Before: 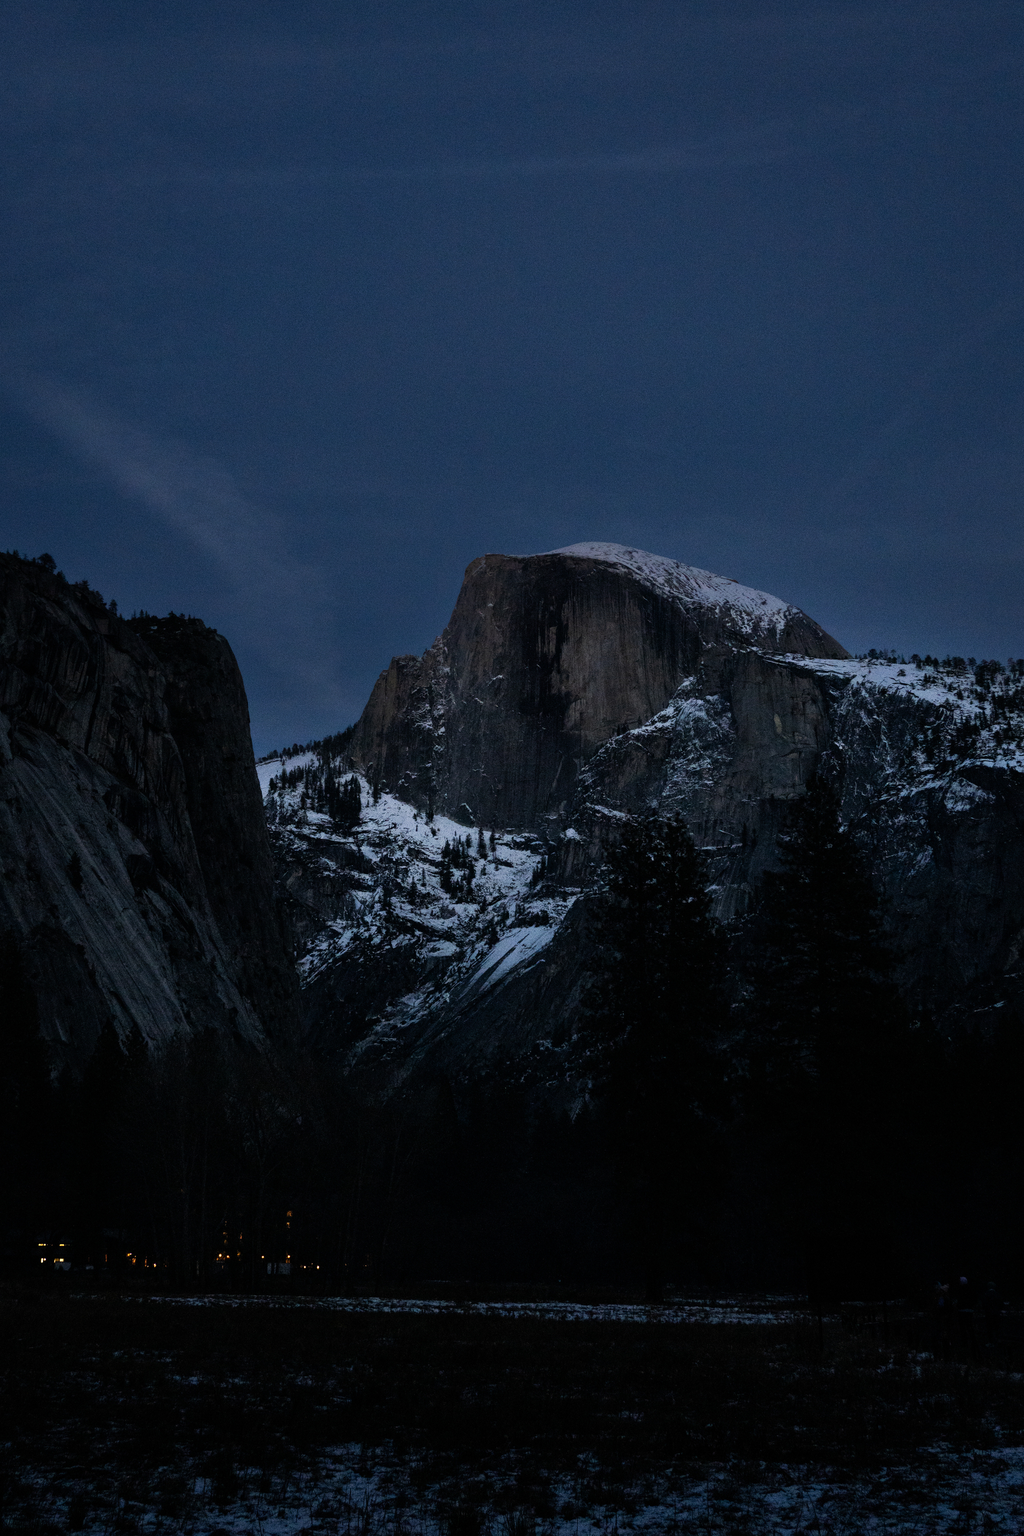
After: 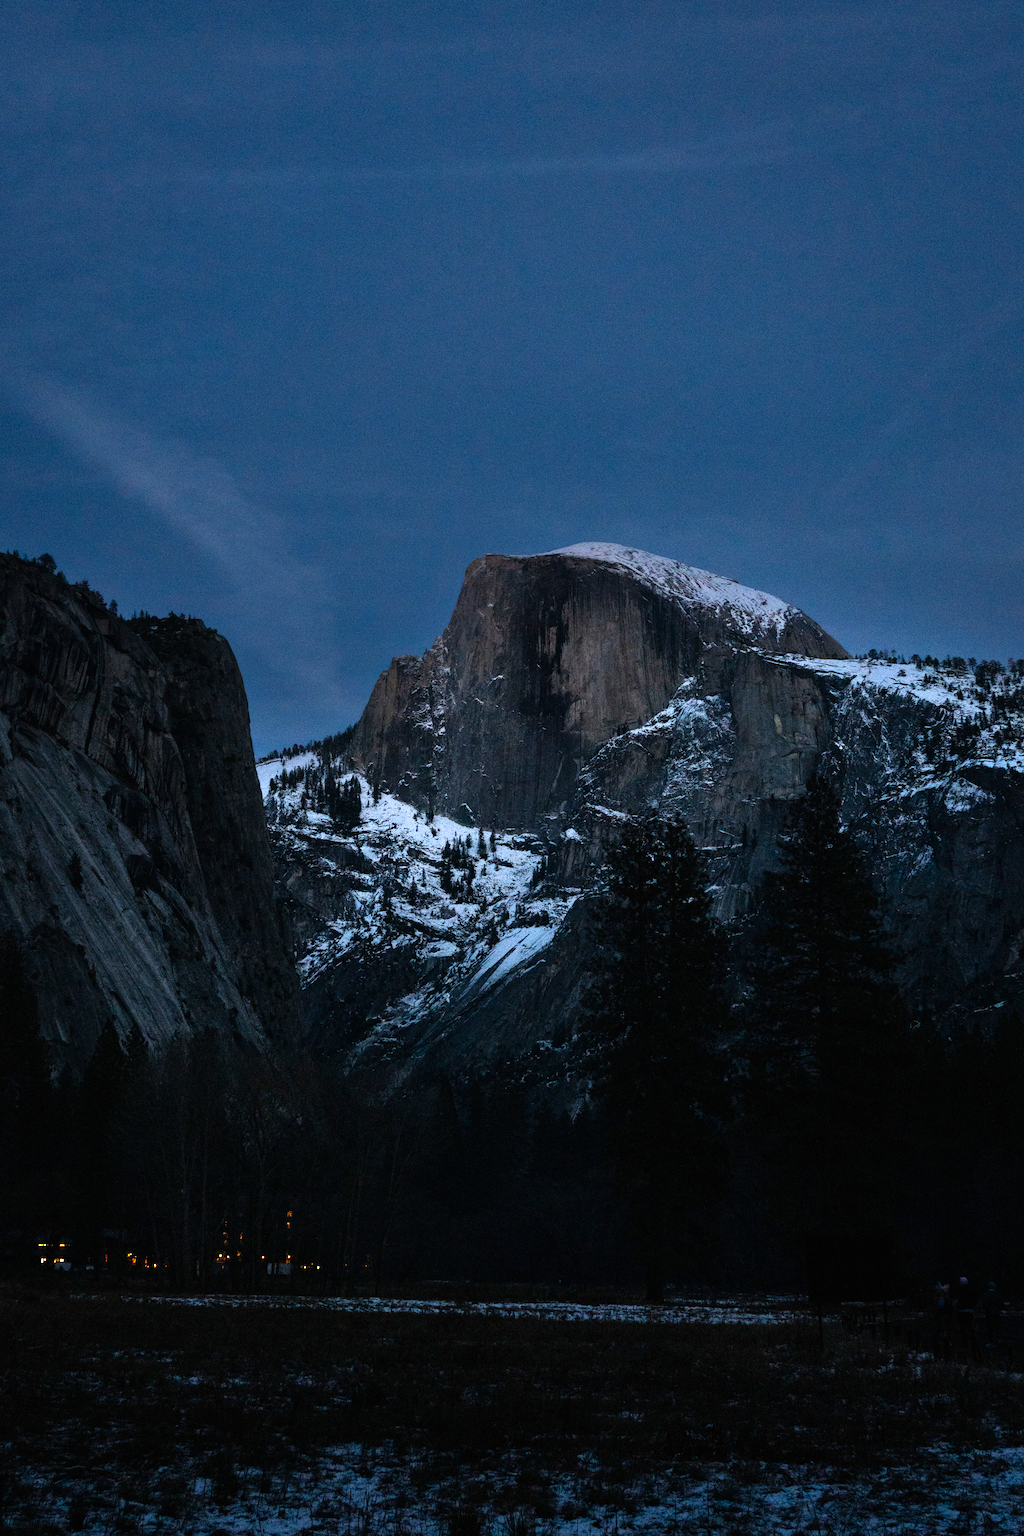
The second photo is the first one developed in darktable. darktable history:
levels: levels [0, 0.476, 0.951]
exposure: black level correction 0, exposure 0.9 EV, compensate exposure bias true, compensate highlight preservation false
tone equalizer: -8 EV -0.002 EV, -7 EV 0.005 EV, -6 EV -0.009 EV, -5 EV 0.011 EV, -4 EV -0.012 EV, -3 EV 0.007 EV, -2 EV -0.062 EV, -1 EV -0.293 EV, +0 EV -0.582 EV, smoothing diameter 2%, edges refinement/feathering 20, mask exposure compensation -1.57 EV, filter diffusion 5
